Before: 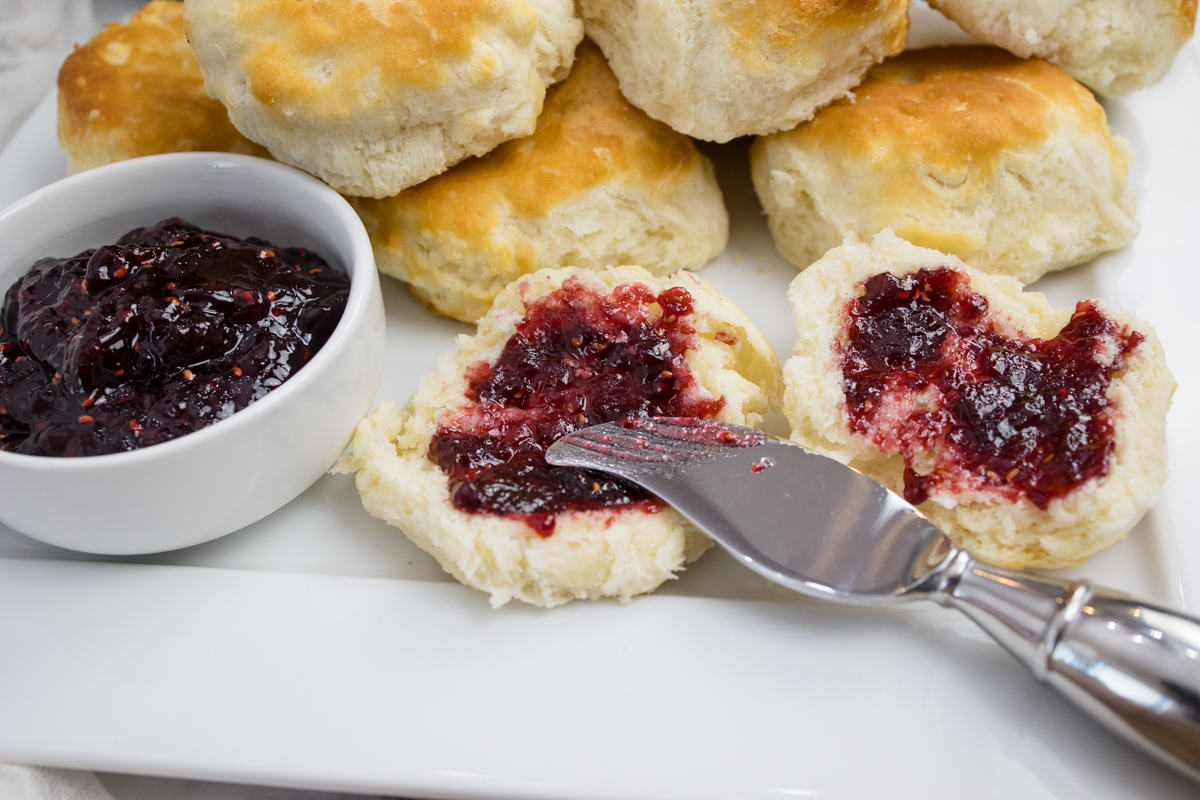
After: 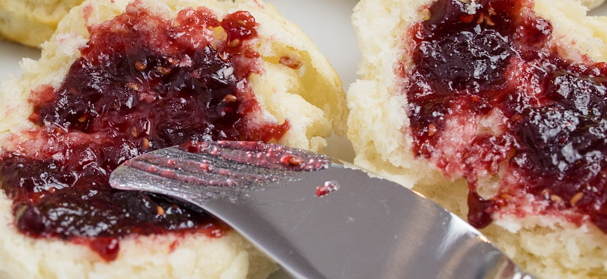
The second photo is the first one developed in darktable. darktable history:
crop: left 36.335%, top 34.506%, right 13.079%, bottom 30.495%
